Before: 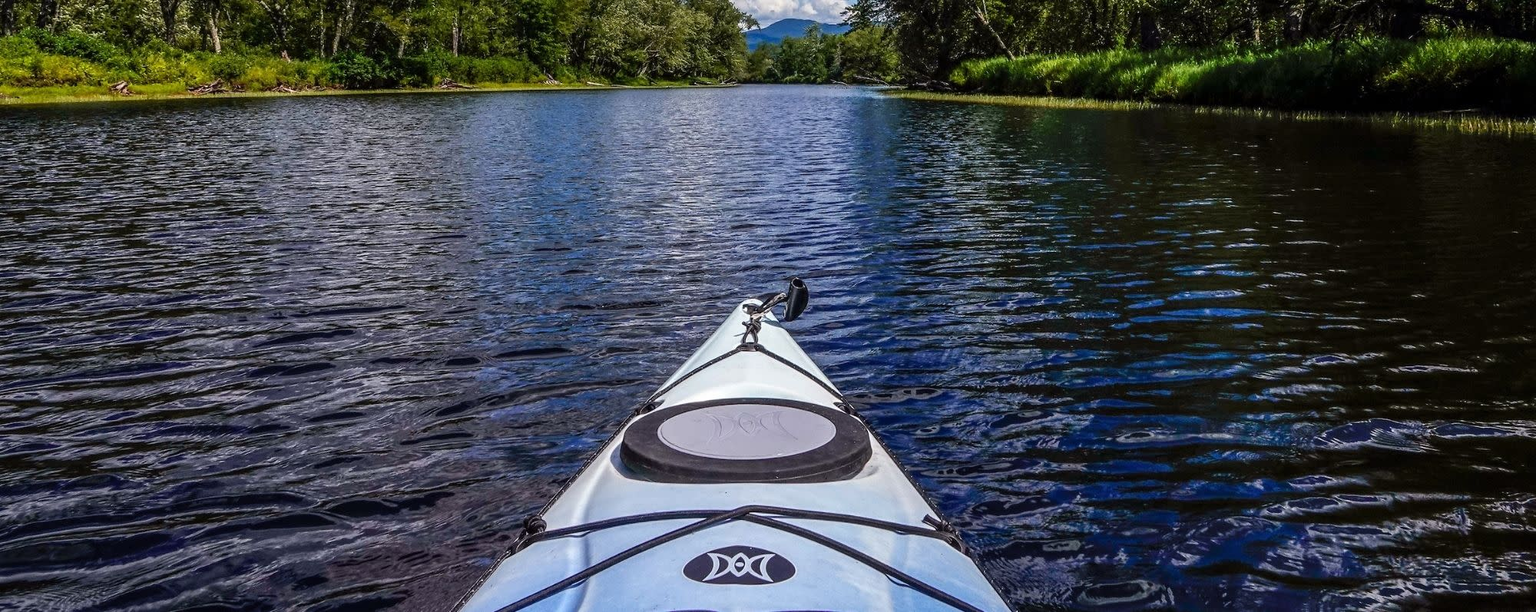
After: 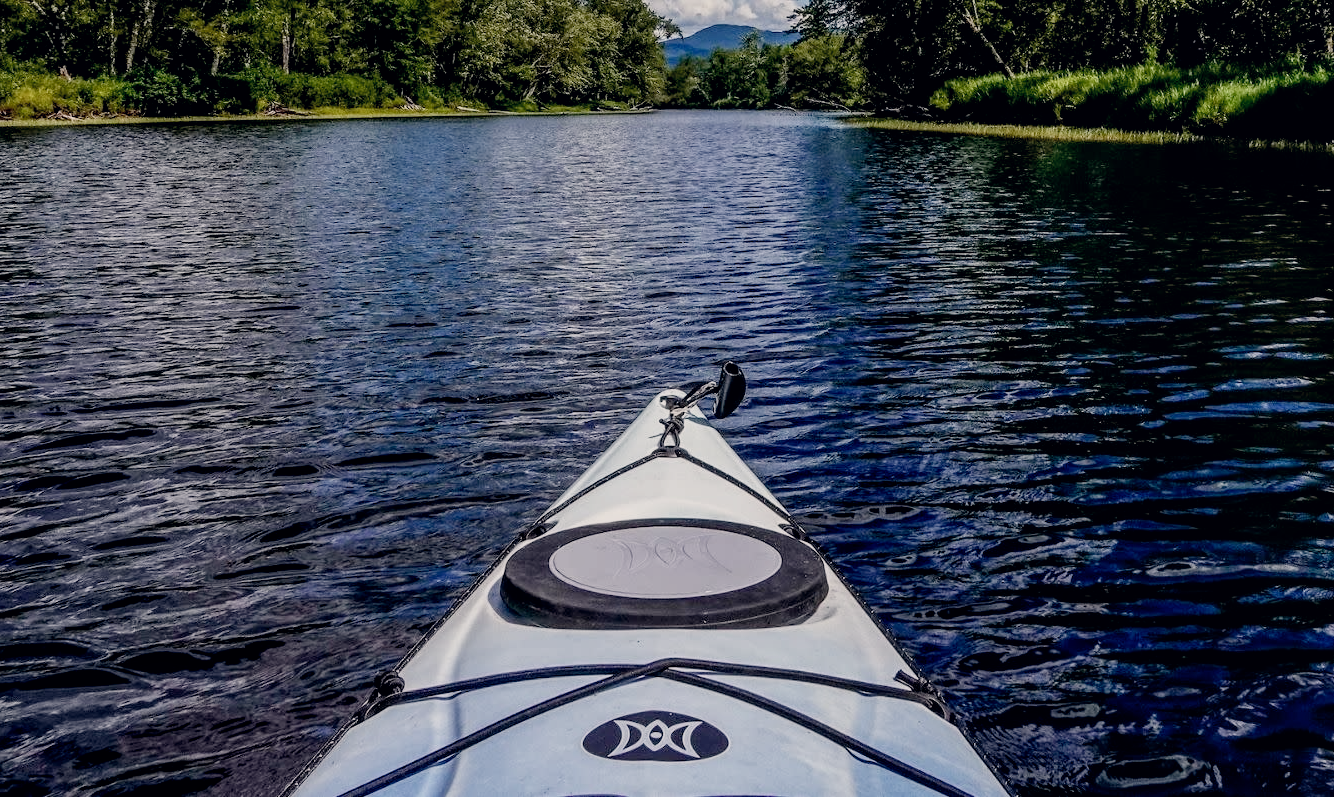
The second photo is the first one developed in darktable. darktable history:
filmic rgb: black relative exposure -7.56 EV, white relative exposure 4.63 EV, target black luminance 0%, hardness 3.55, latitude 50.37%, contrast 1.031, highlights saturation mix 9.76%, shadows ↔ highlights balance -0.159%, add noise in highlights 0.002, preserve chrominance no, color science v3 (2019), use custom middle-gray values true, contrast in highlights soft
crop: left 15.363%, right 17.932%
local contrast: highlights 100%, shadows 99%, detail 119%, midtone range 0.2
color correction: highlights a* 2.84, highlights b* 5.02, shadows a* -2.35, shadows b* -4.82, saturation 0.783
